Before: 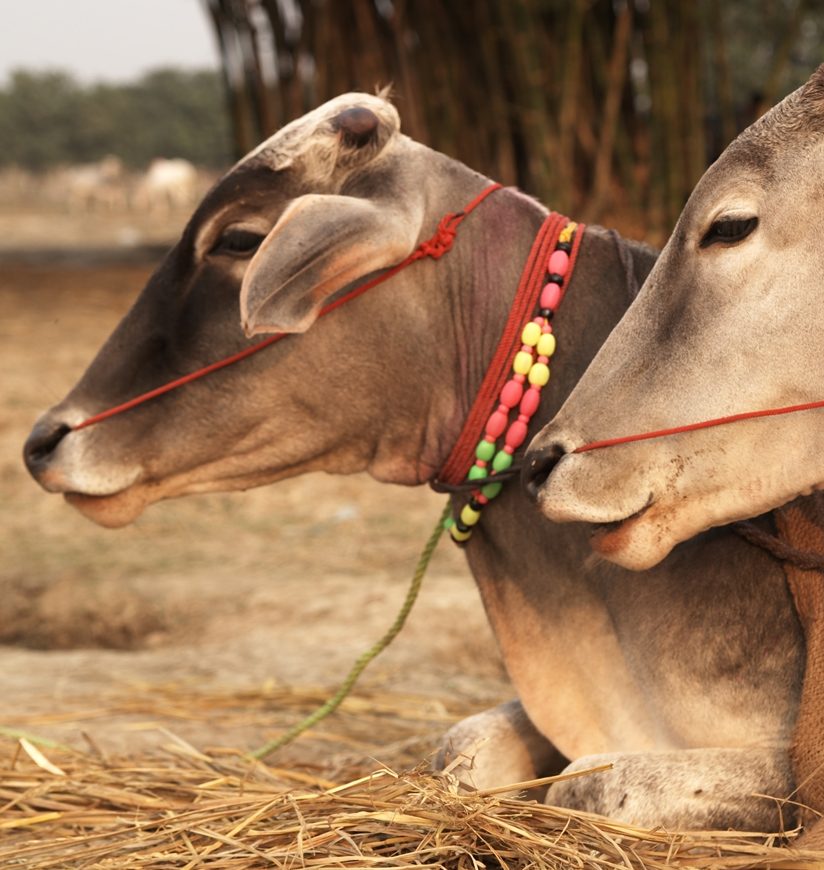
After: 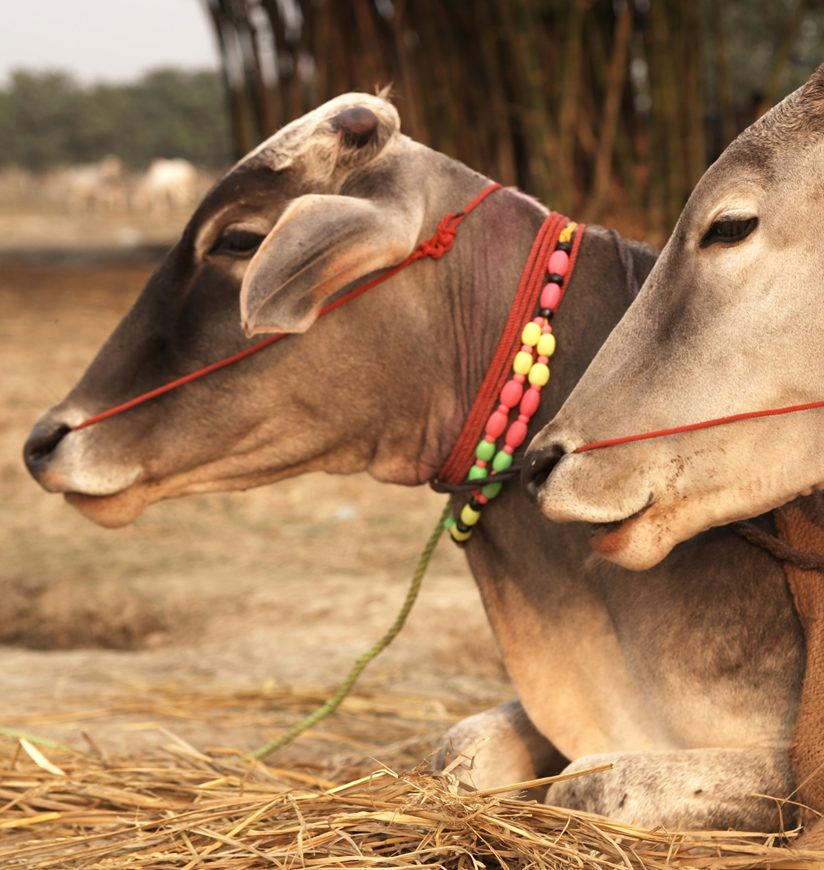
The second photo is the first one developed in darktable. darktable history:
levels: levels [0, 0.498, 0.996]
exposure: exposure 0.077 EV, compensate highlight preservation false
